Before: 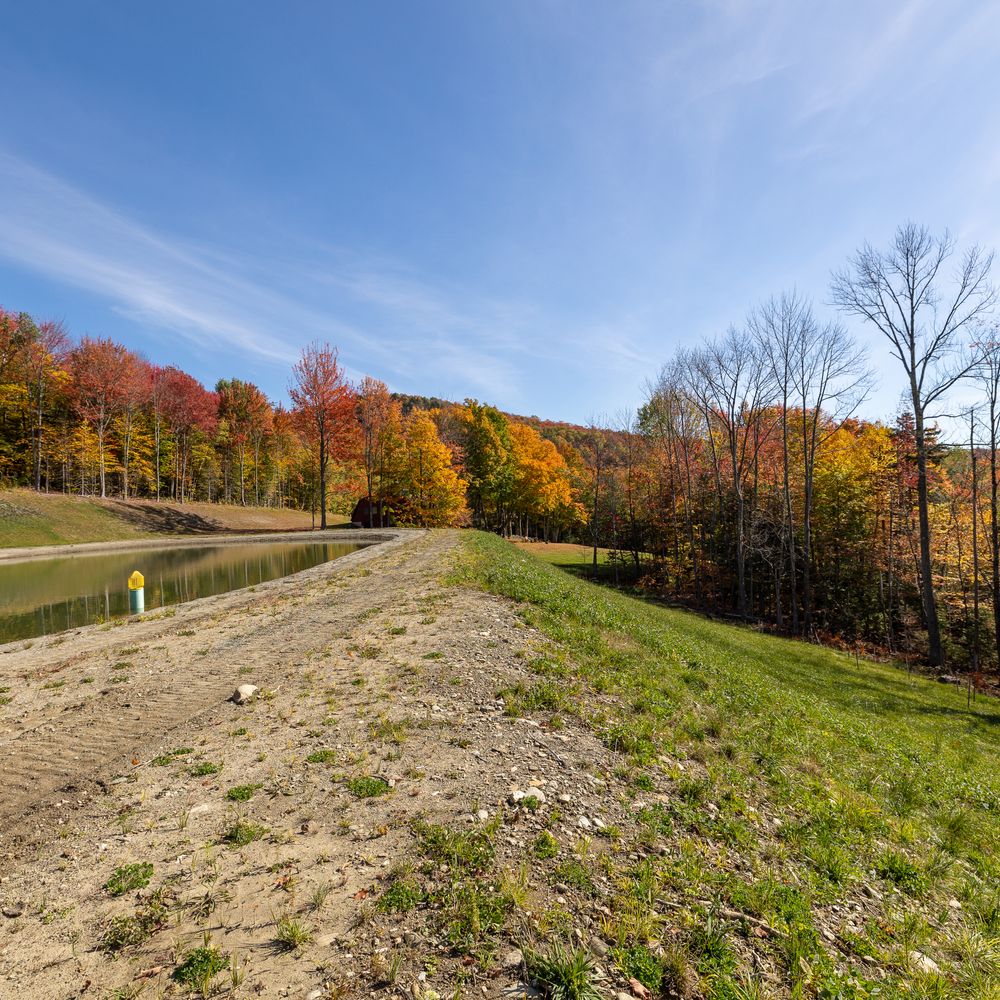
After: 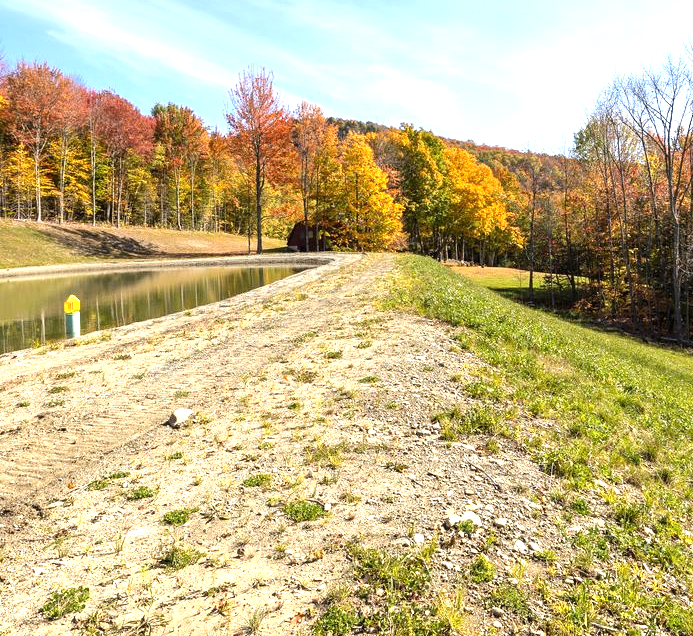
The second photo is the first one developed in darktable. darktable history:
crop: left 6.488%, top 27.668%, right 24.183%, bottom 8.656%
color contrast: green-magenta contrast 0.81
exposure: black level correction 0, exposure 1.2 EV, compensate exposure bias true, compensate highlight preservation false
